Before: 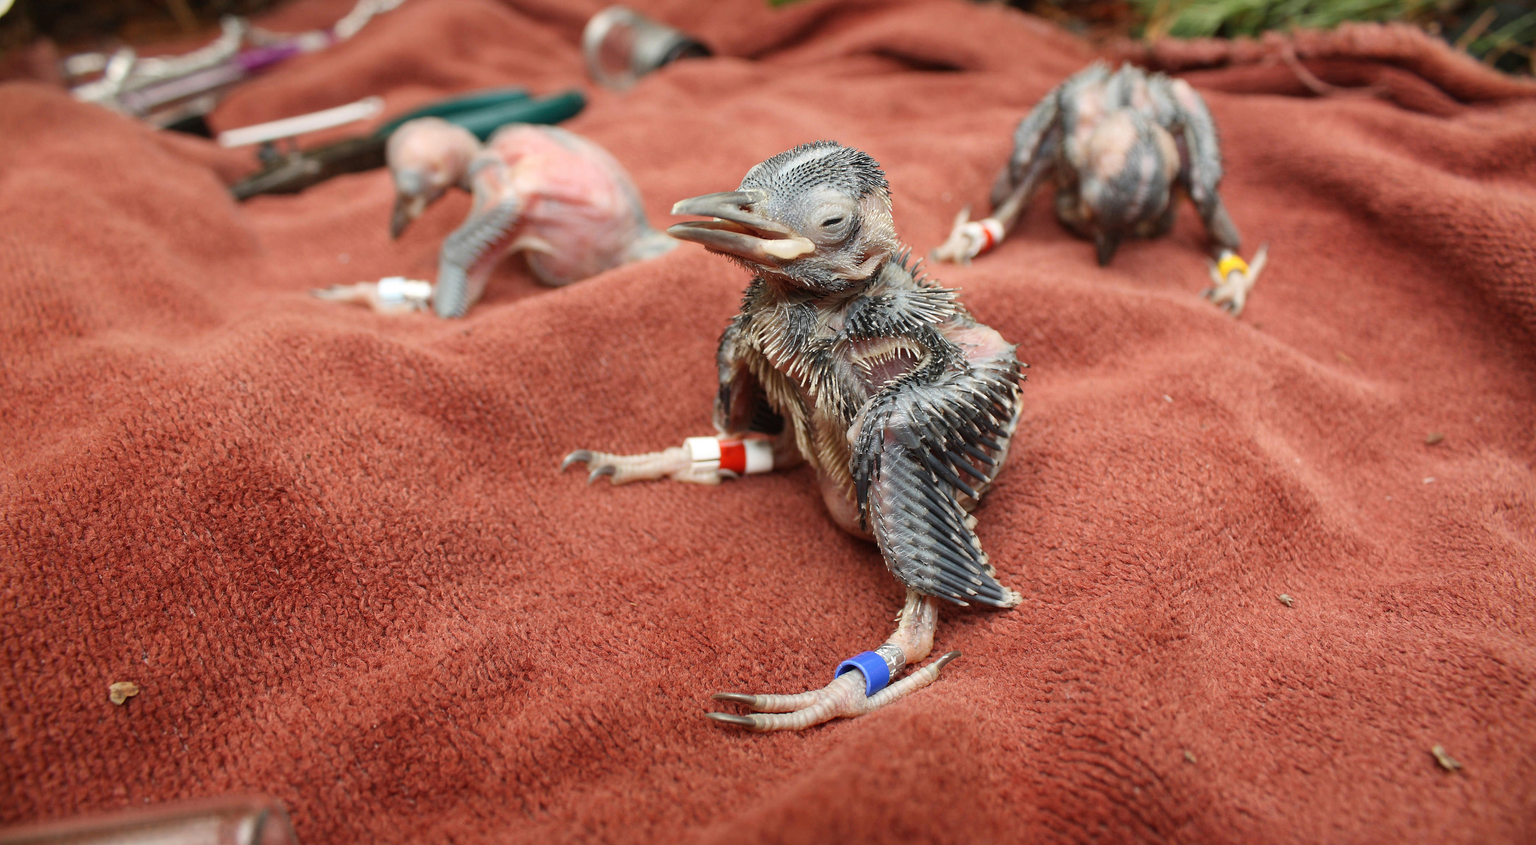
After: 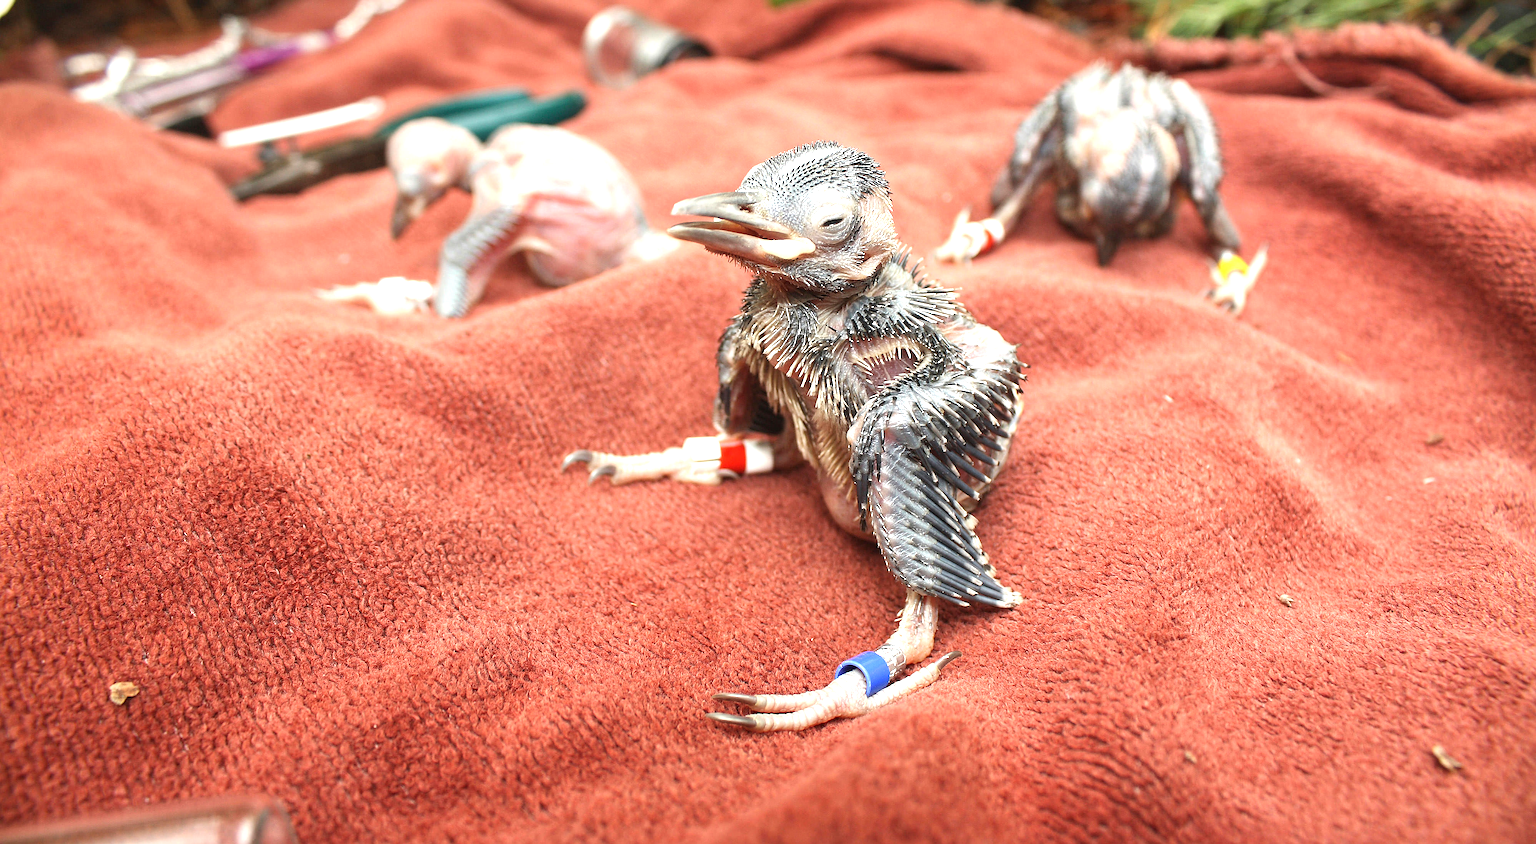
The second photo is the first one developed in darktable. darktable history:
sharpen: on, module defaults
exposure: black level correction 0, exposure 0.695 EV, compensate exposure bias true, compensate highlight preservation false
